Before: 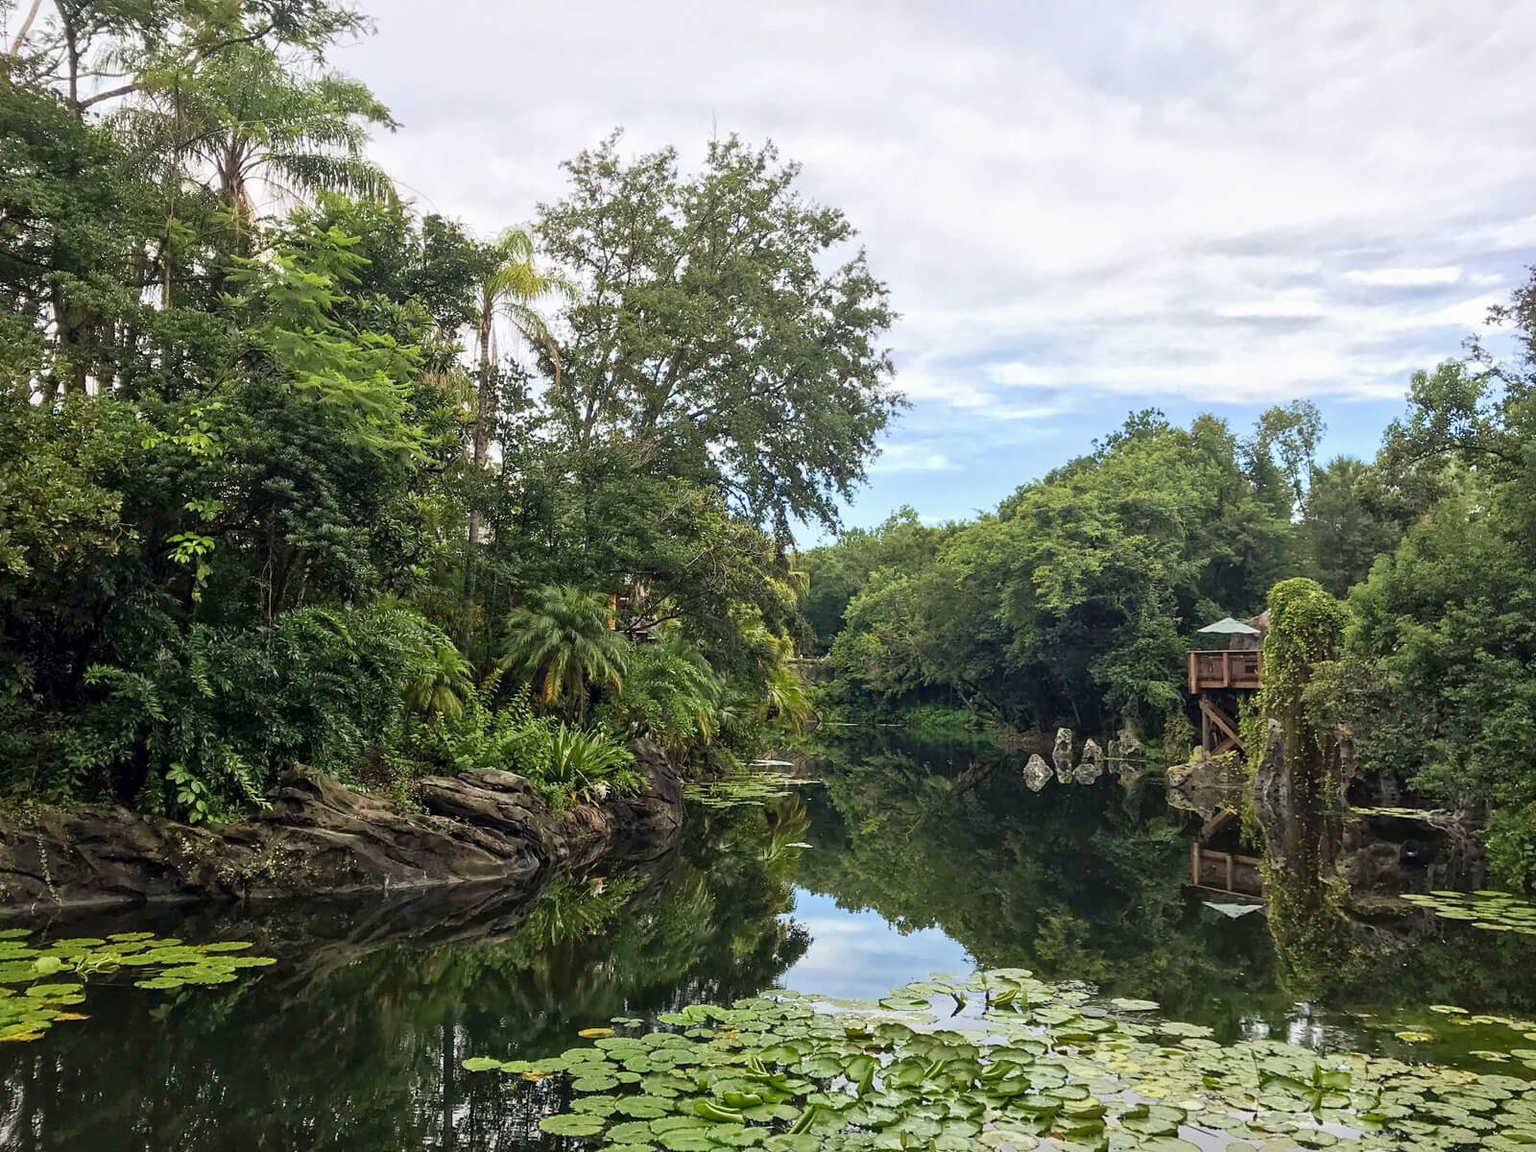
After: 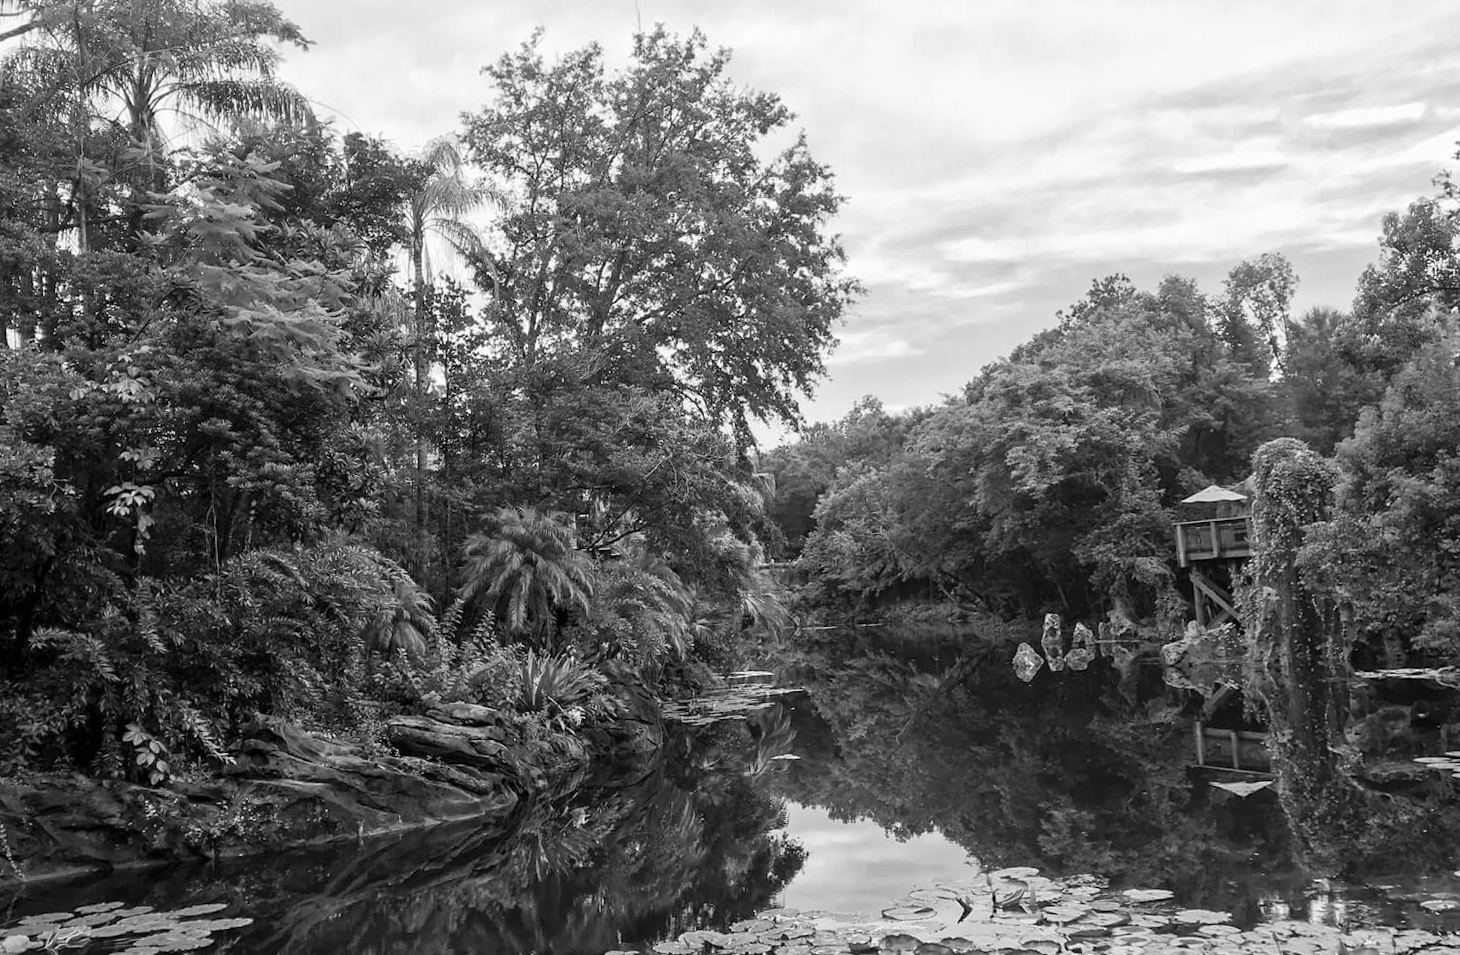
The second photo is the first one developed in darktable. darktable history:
rotate and perspective: rotation -4.57°, crop left 0.054, crop right 0.944, crop top 0.087, crop bottom 0.914
crop: left 1.507%, top 6.147%, right 1.379%, bottom 6.637%
monochrome: on, module defaults
